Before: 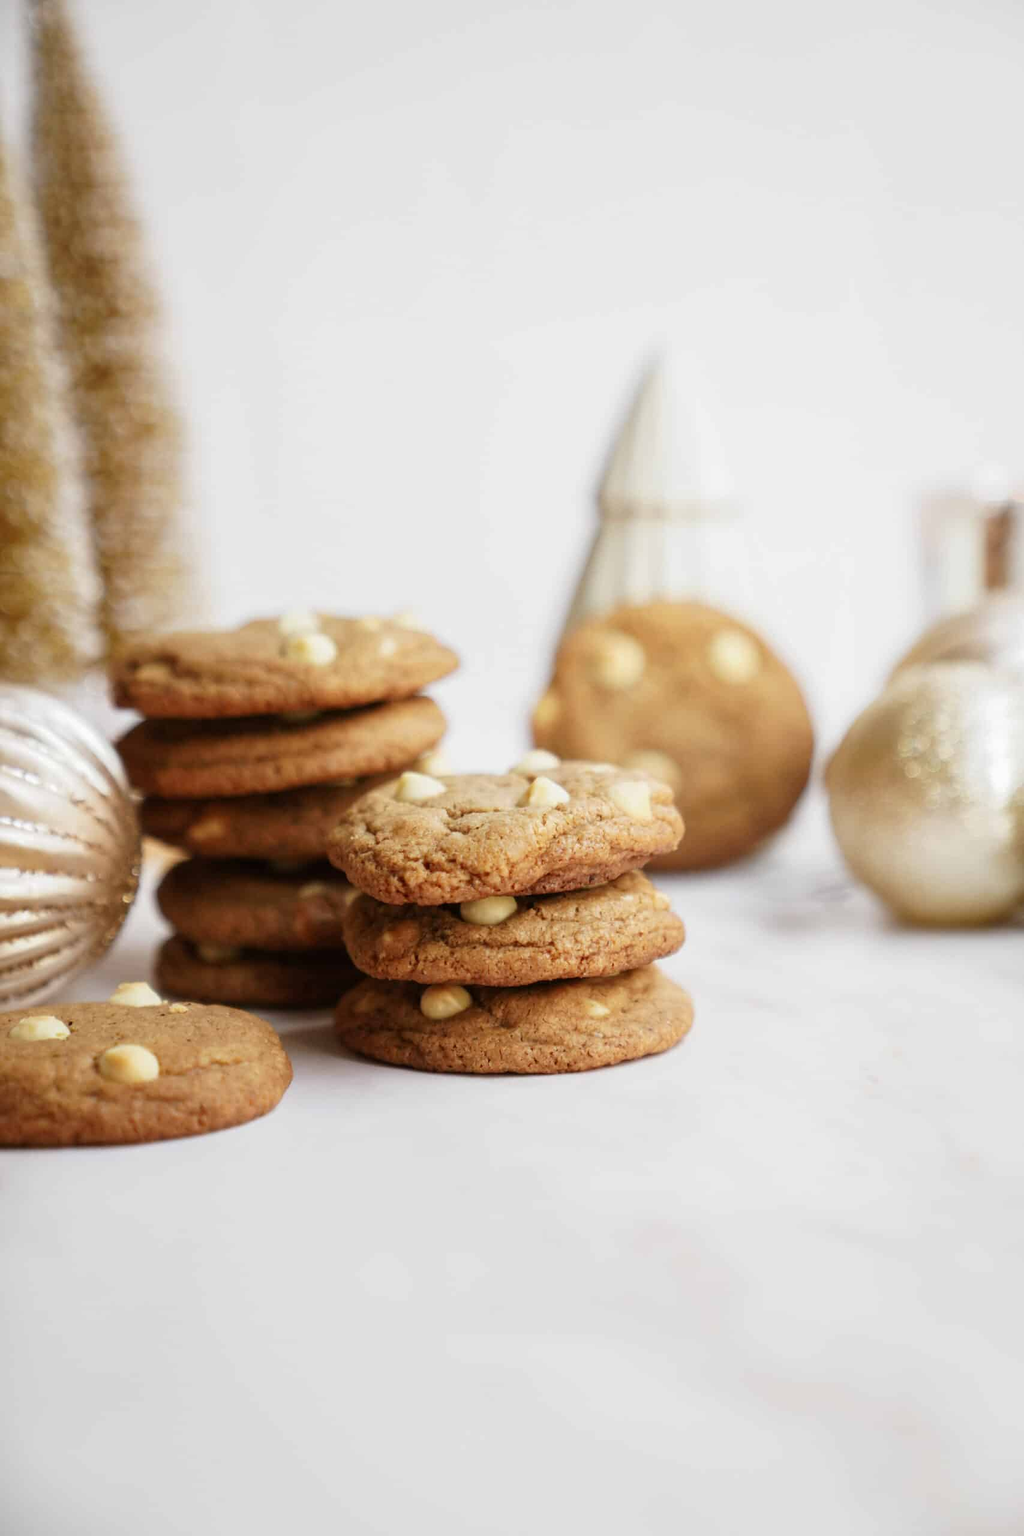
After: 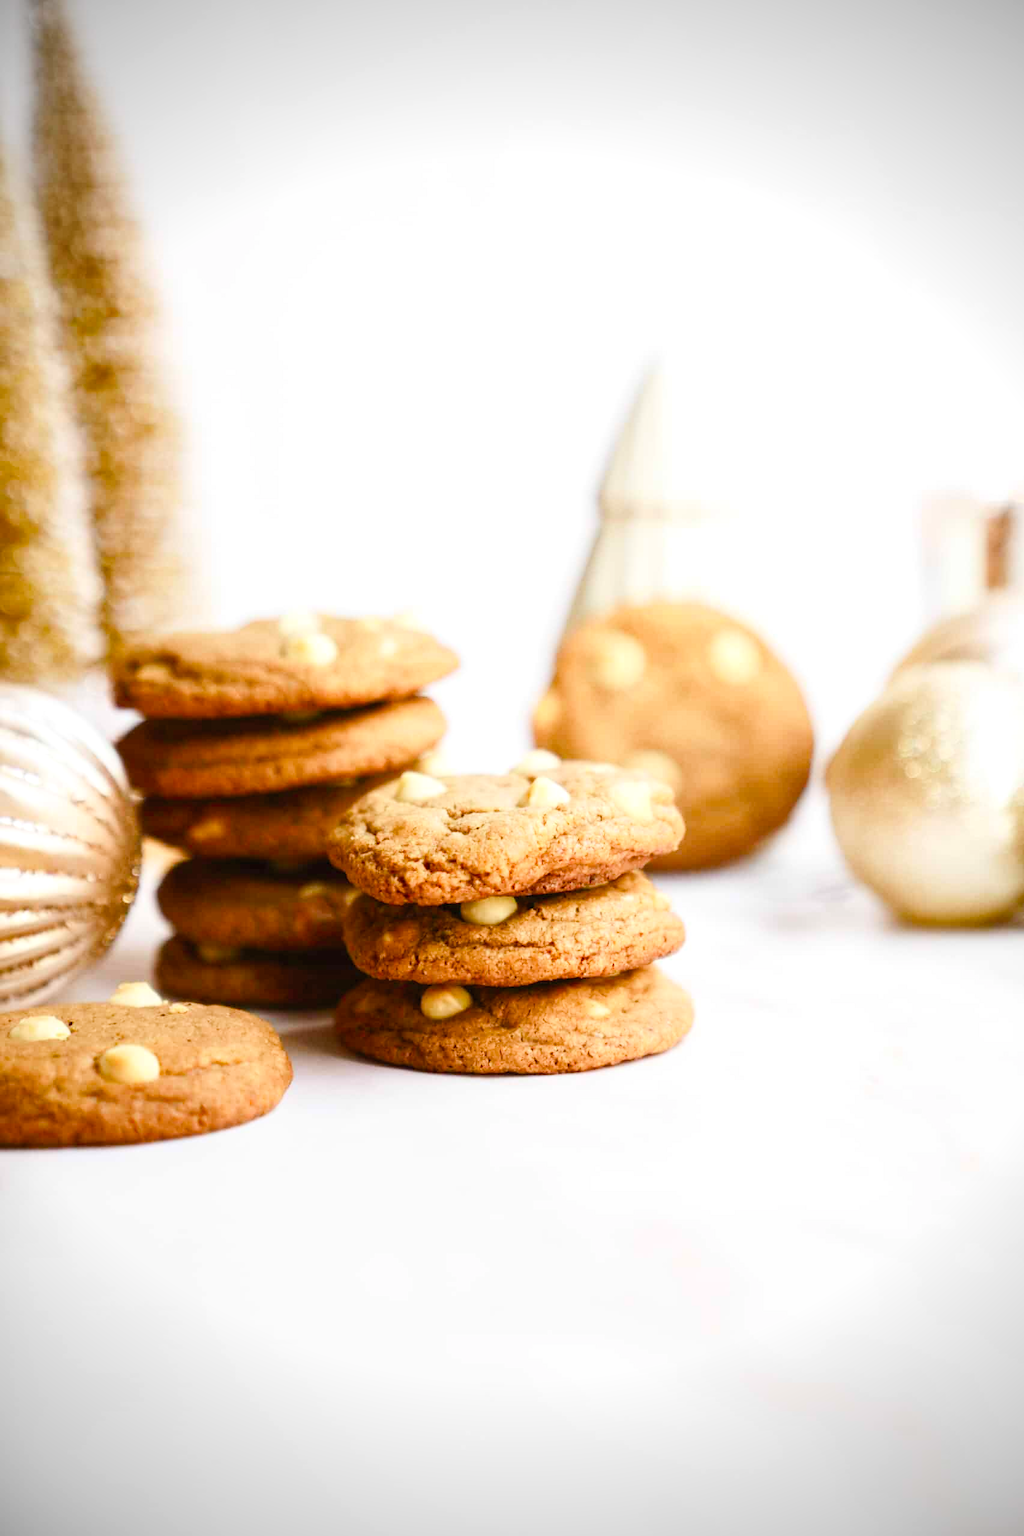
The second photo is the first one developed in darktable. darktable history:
vignetting: fall-off radius 62.81%, brightness -0.817
color balance rgb: perceptual saturation grading › global saturation 0.152%, perceptual saturation grading › highlights -34.692%, perceptual saturation grading › mid-tones 14.961%, perceptual saturation grading › shadows 47.384%, perceptual brilliance grading › highlights 8.306%, perceptual brilliance grading › mid-tones 4.334%, perceptual brilliance grading › shadows 2.069%, global vibrance 20%
contrast brightness saturation: contrast 0.195, brightness 0.167, saturation 0.226
